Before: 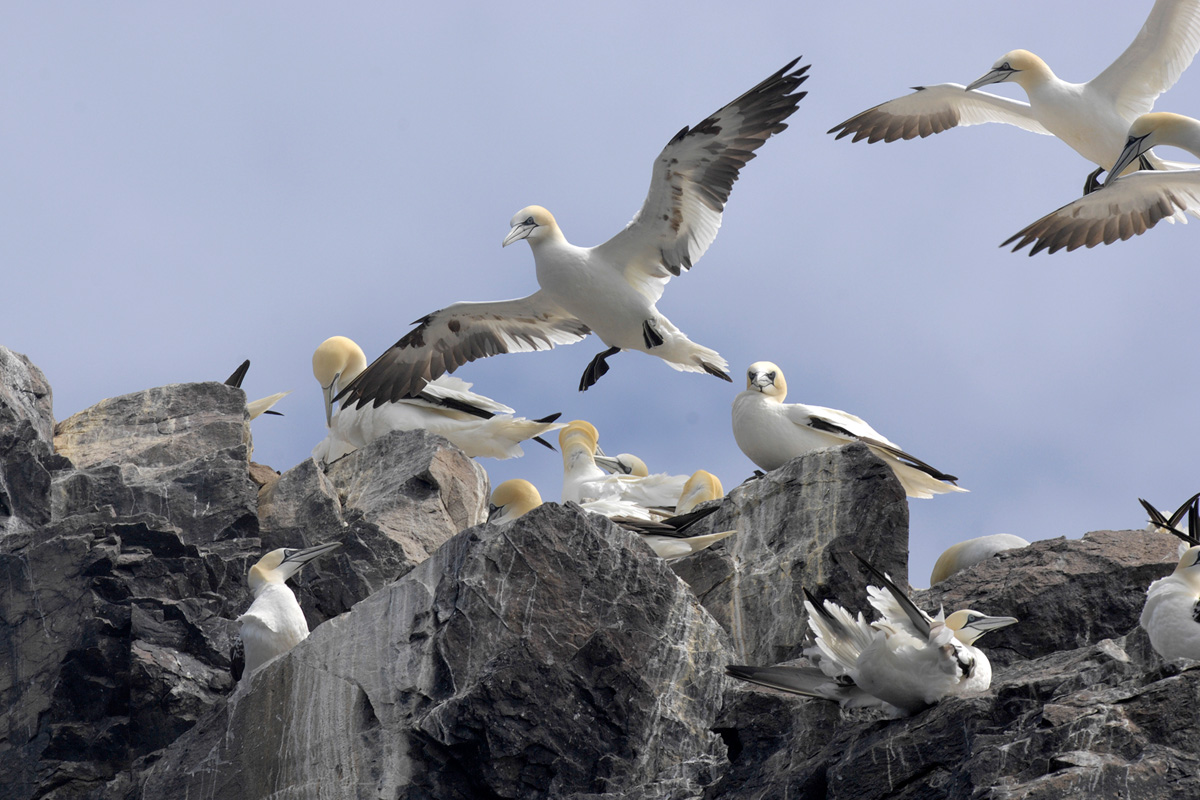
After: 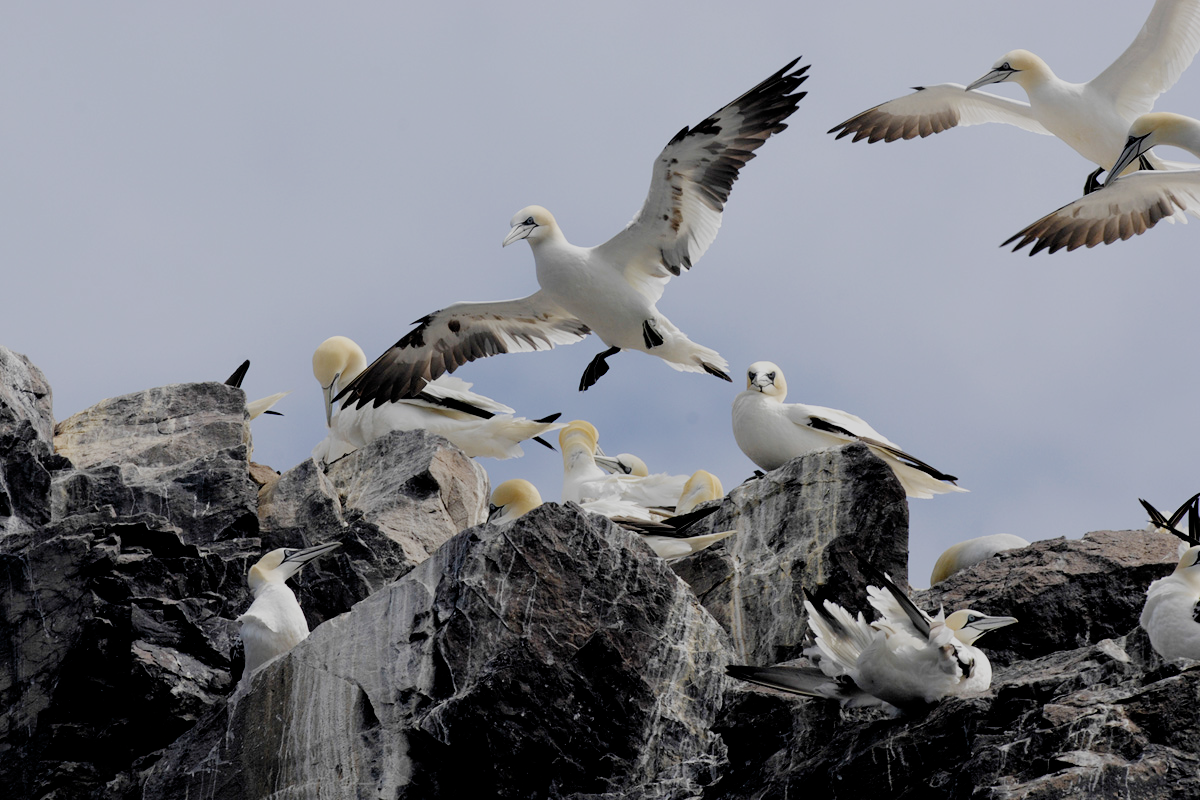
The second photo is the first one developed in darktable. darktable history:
filmic rgb: black relative exposure -4.23 EV, white relative exposure 5.14 EV, threshold 2.97 EV, hardness 2.12, contrast 1.161, preserve chrominance no, color science v4 (2020), contrast in shadows soft, enable highlight reconstruction true
